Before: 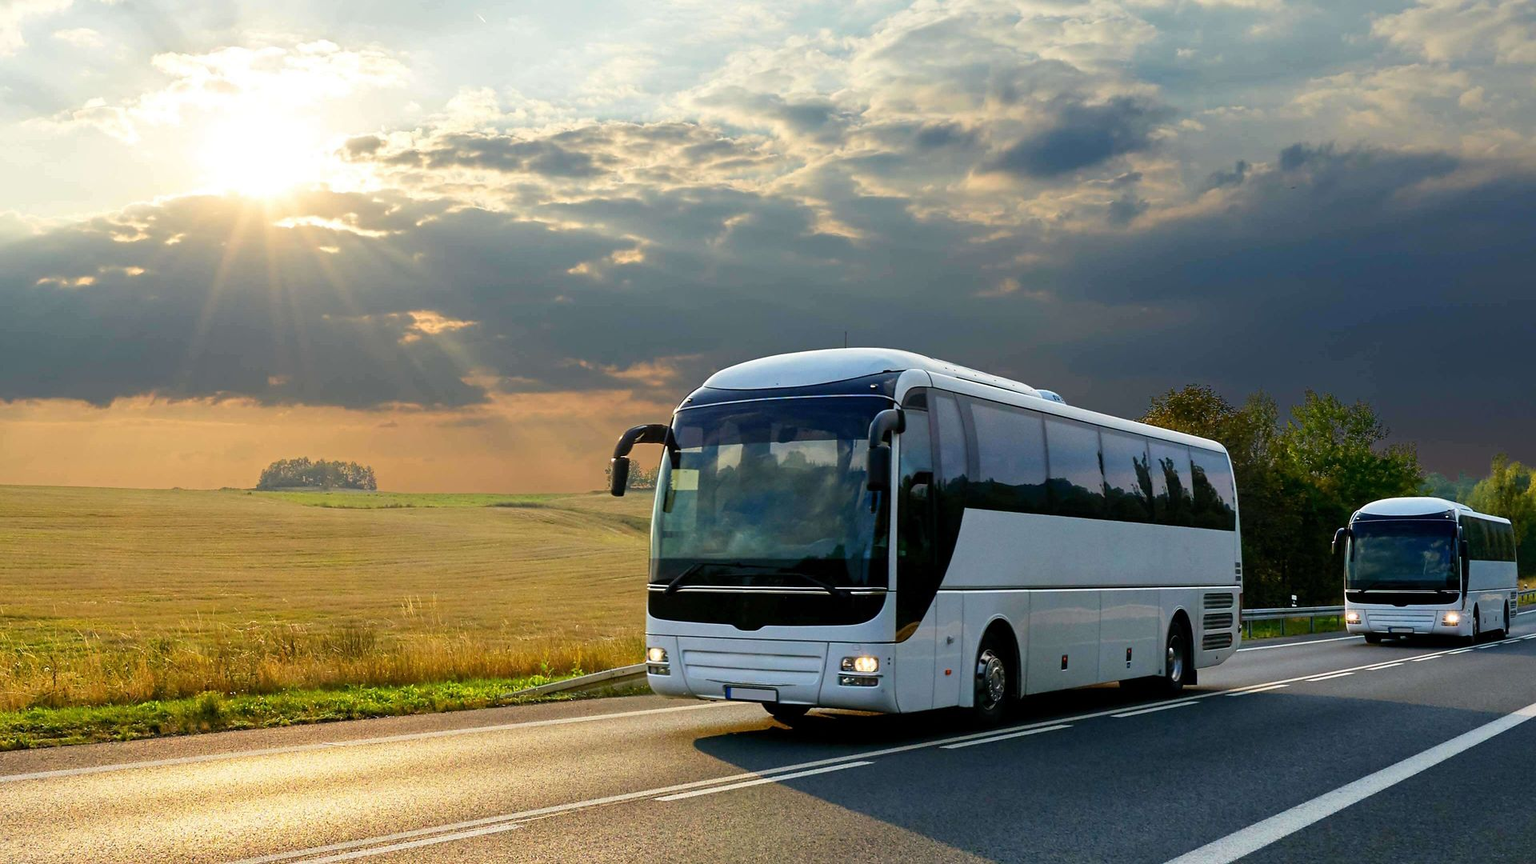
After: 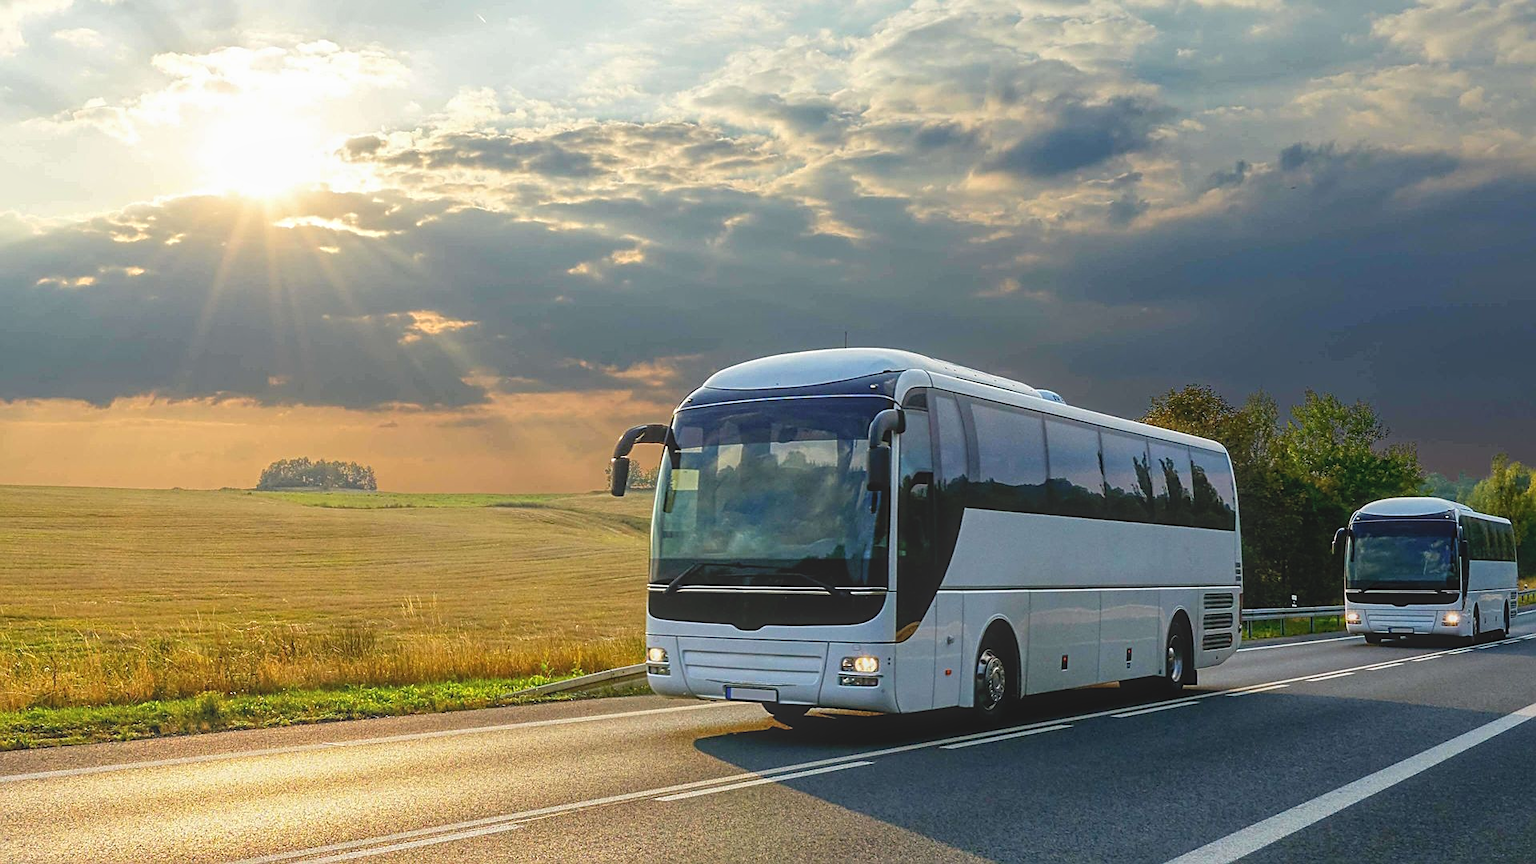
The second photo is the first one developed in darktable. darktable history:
local contrast: highlights 73%, shadows 16%, midtone range 0.197
sharpen: on, module defaults
